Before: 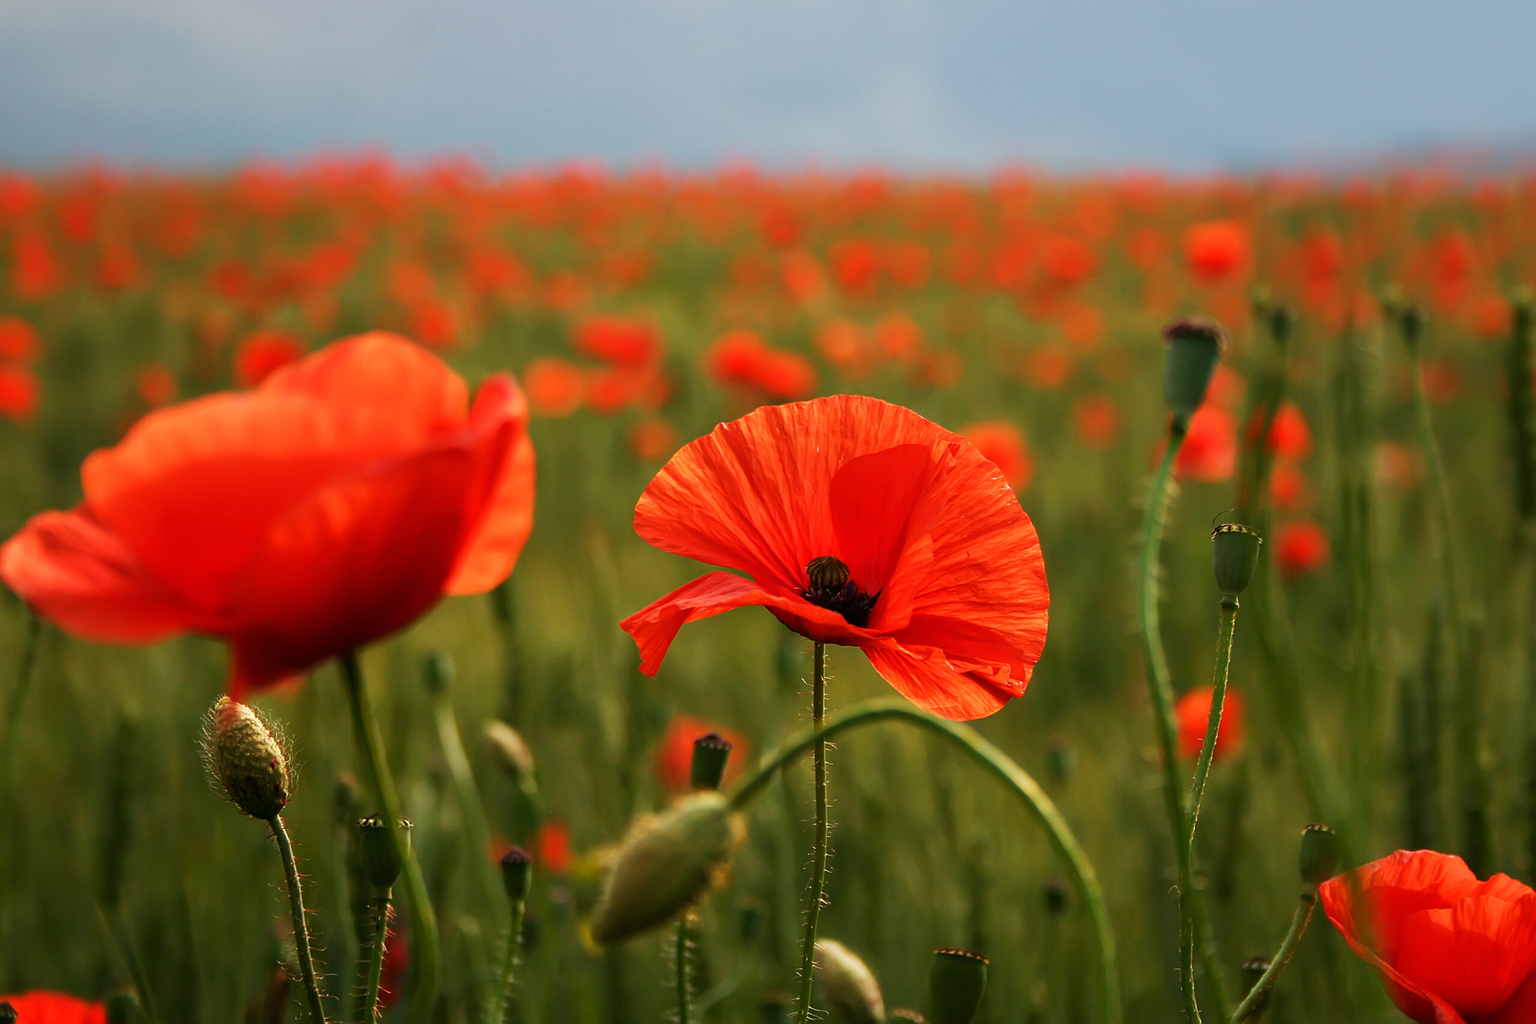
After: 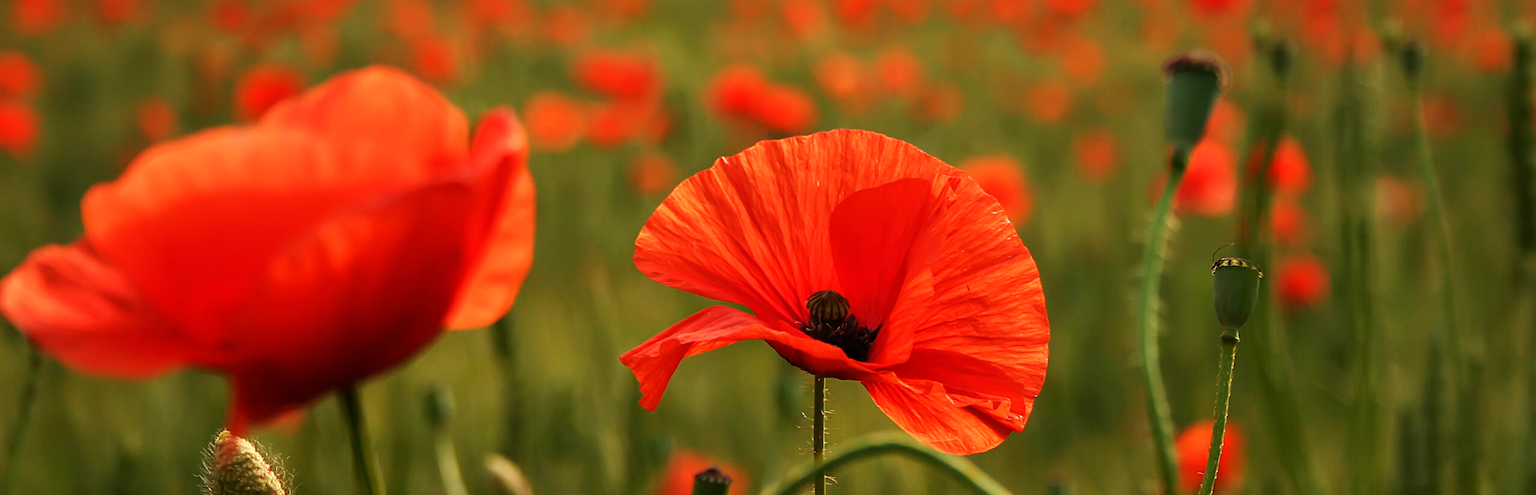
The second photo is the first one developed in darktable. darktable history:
white balance: red 1.029, blue 0.92
crop and rotate: top 26.056%, bottom 25.543%
